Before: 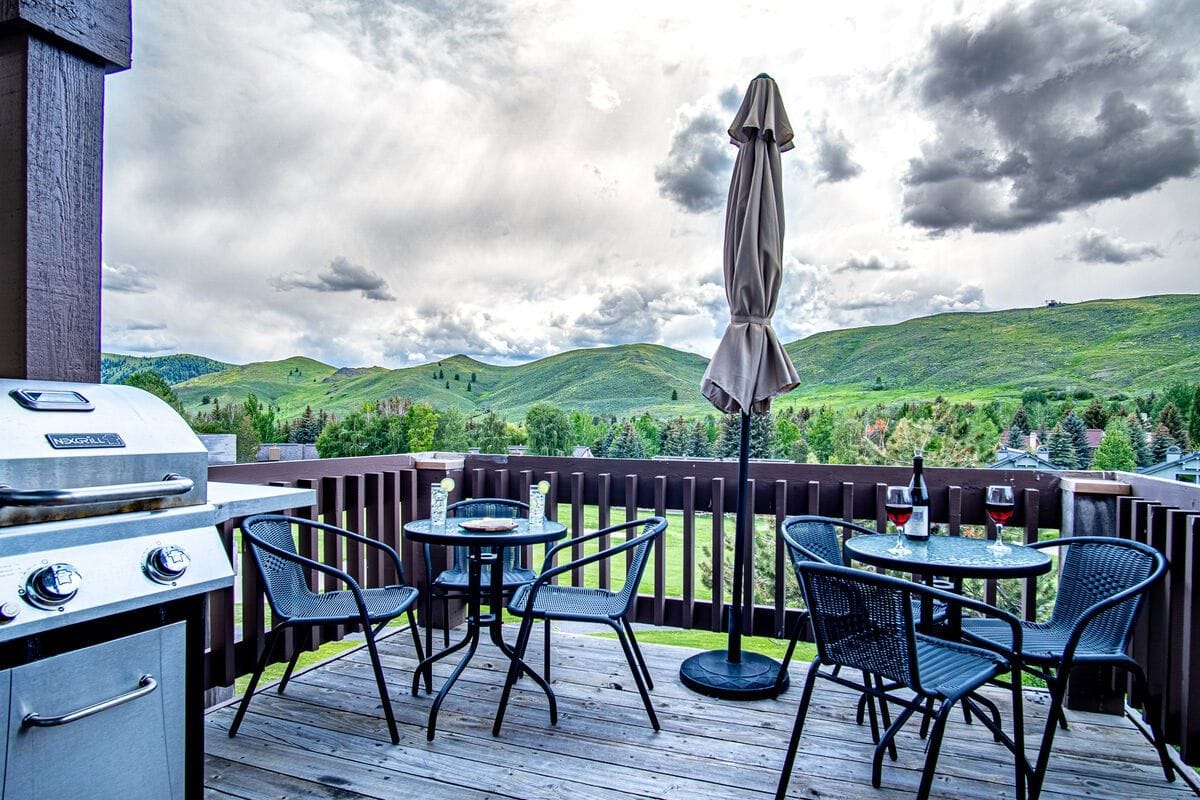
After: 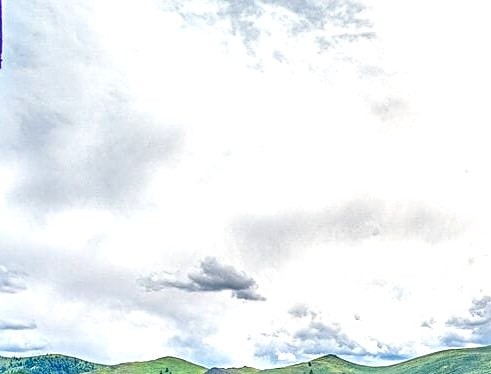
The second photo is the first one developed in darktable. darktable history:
crop and rotate: left 10.905%, top 0.087%, right 48.105%, bottom 53.055%
sharpen: on, module defaults
tone curve: curves: ch0 [(0, 0) (0.003, 0.003) (0.011, 0.011) (0.025, 0.025) (0.044, 0.044) (0.069, 0.069) (0.1, 0.099) (0.136, 0.135) (0.177, 0.176) (0.224, 0.223) (0.277, 0.275) (0.335, 0.333) (0.399, 0.396) (0.468, 0.465) (0.543, 0.546) (0.623, 0.625) (0.709, 0.711) (0.801, 0.802) (0.898, 0.898) (1, 1)], preserve colors none
color zones: curves: ch0 [(0, 0.5) (0.143, 0.5) (0.286, 0.5) (0.429, 0.495) (0.571, 0.437) (0.714, 0.44) (0.857, 0.496) (1, 0.5)]
exposure: exposure 0.507 EV, compensate highlight preservation false
